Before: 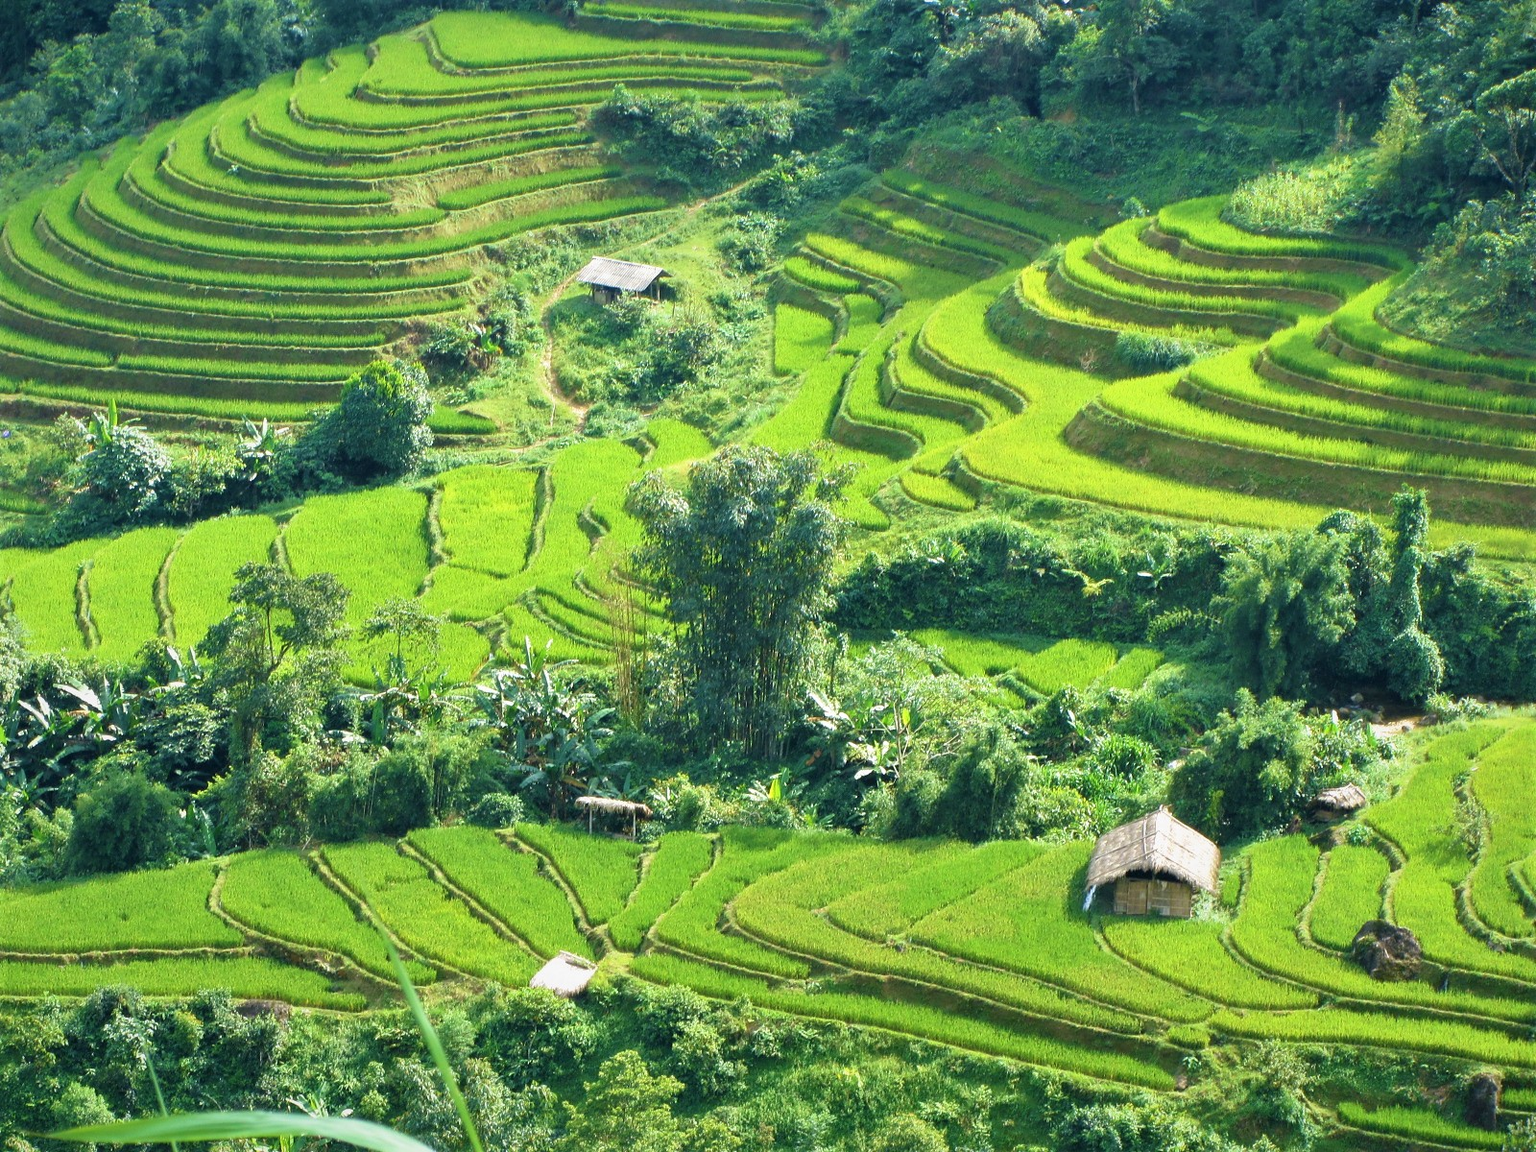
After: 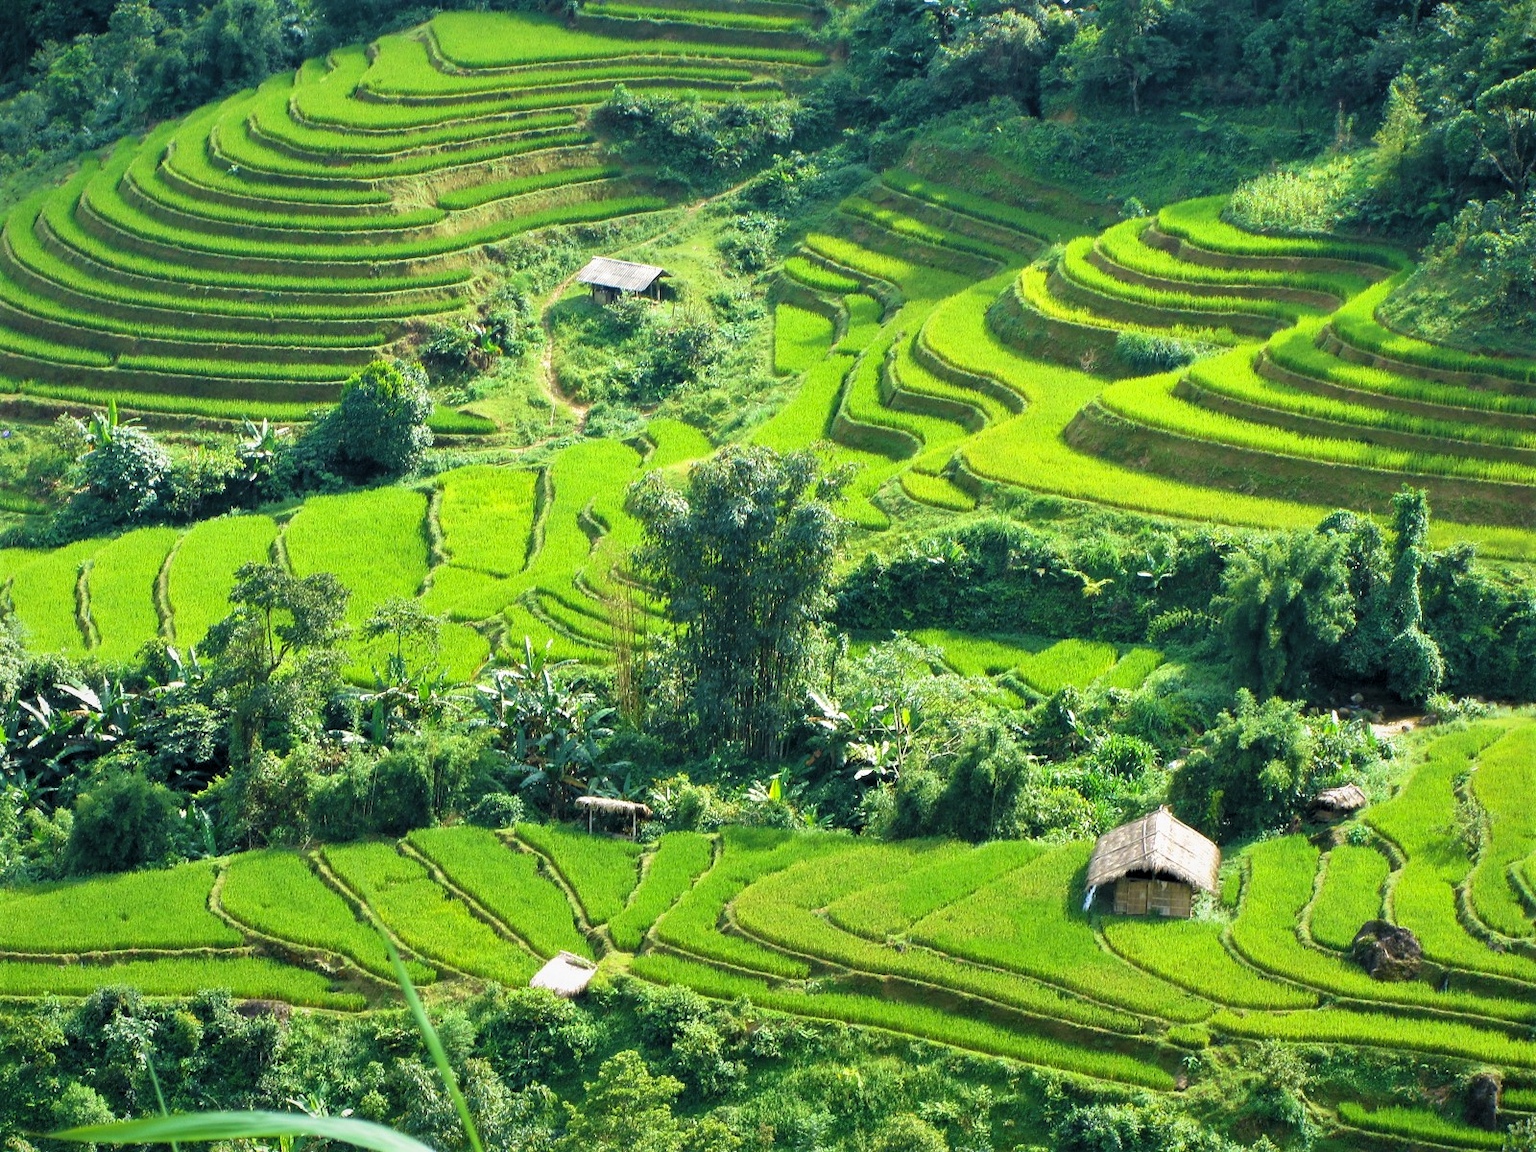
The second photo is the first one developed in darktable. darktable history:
color correction: saturation 1.1
levels: mode automatic, black 0.023%, white 99.97%, levels [0.062, 0.494, 0.925]
